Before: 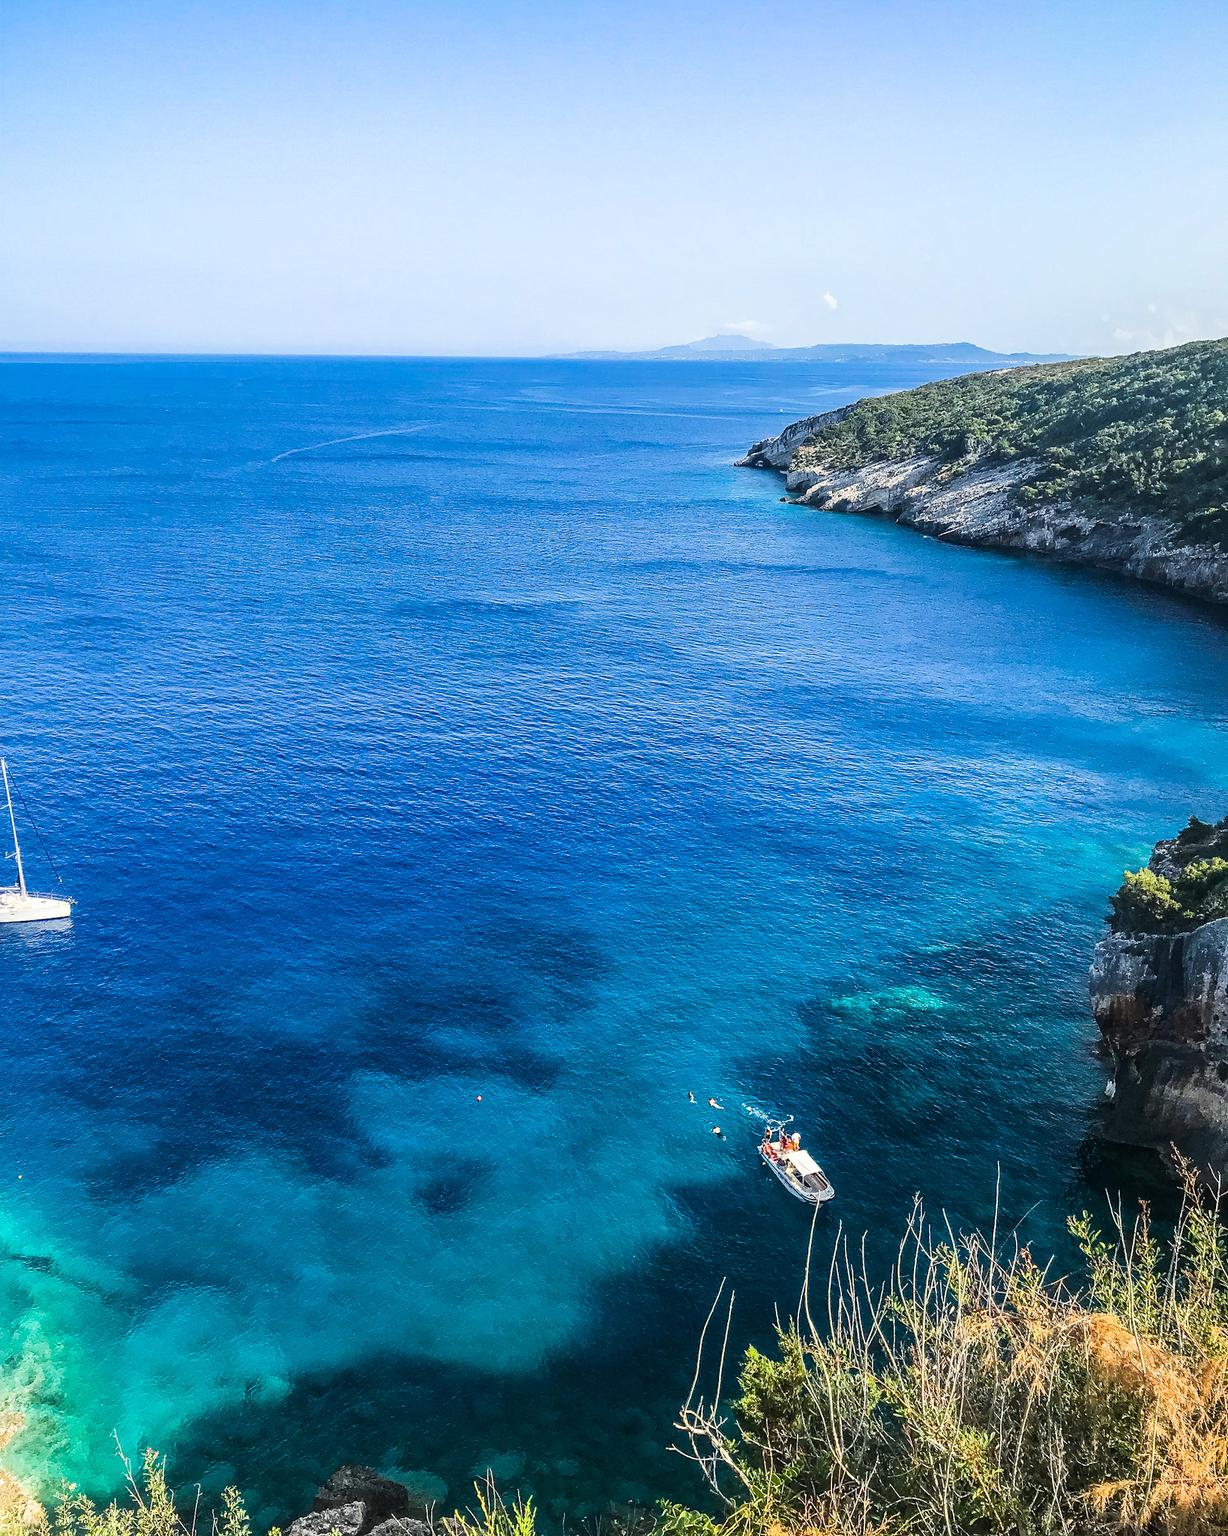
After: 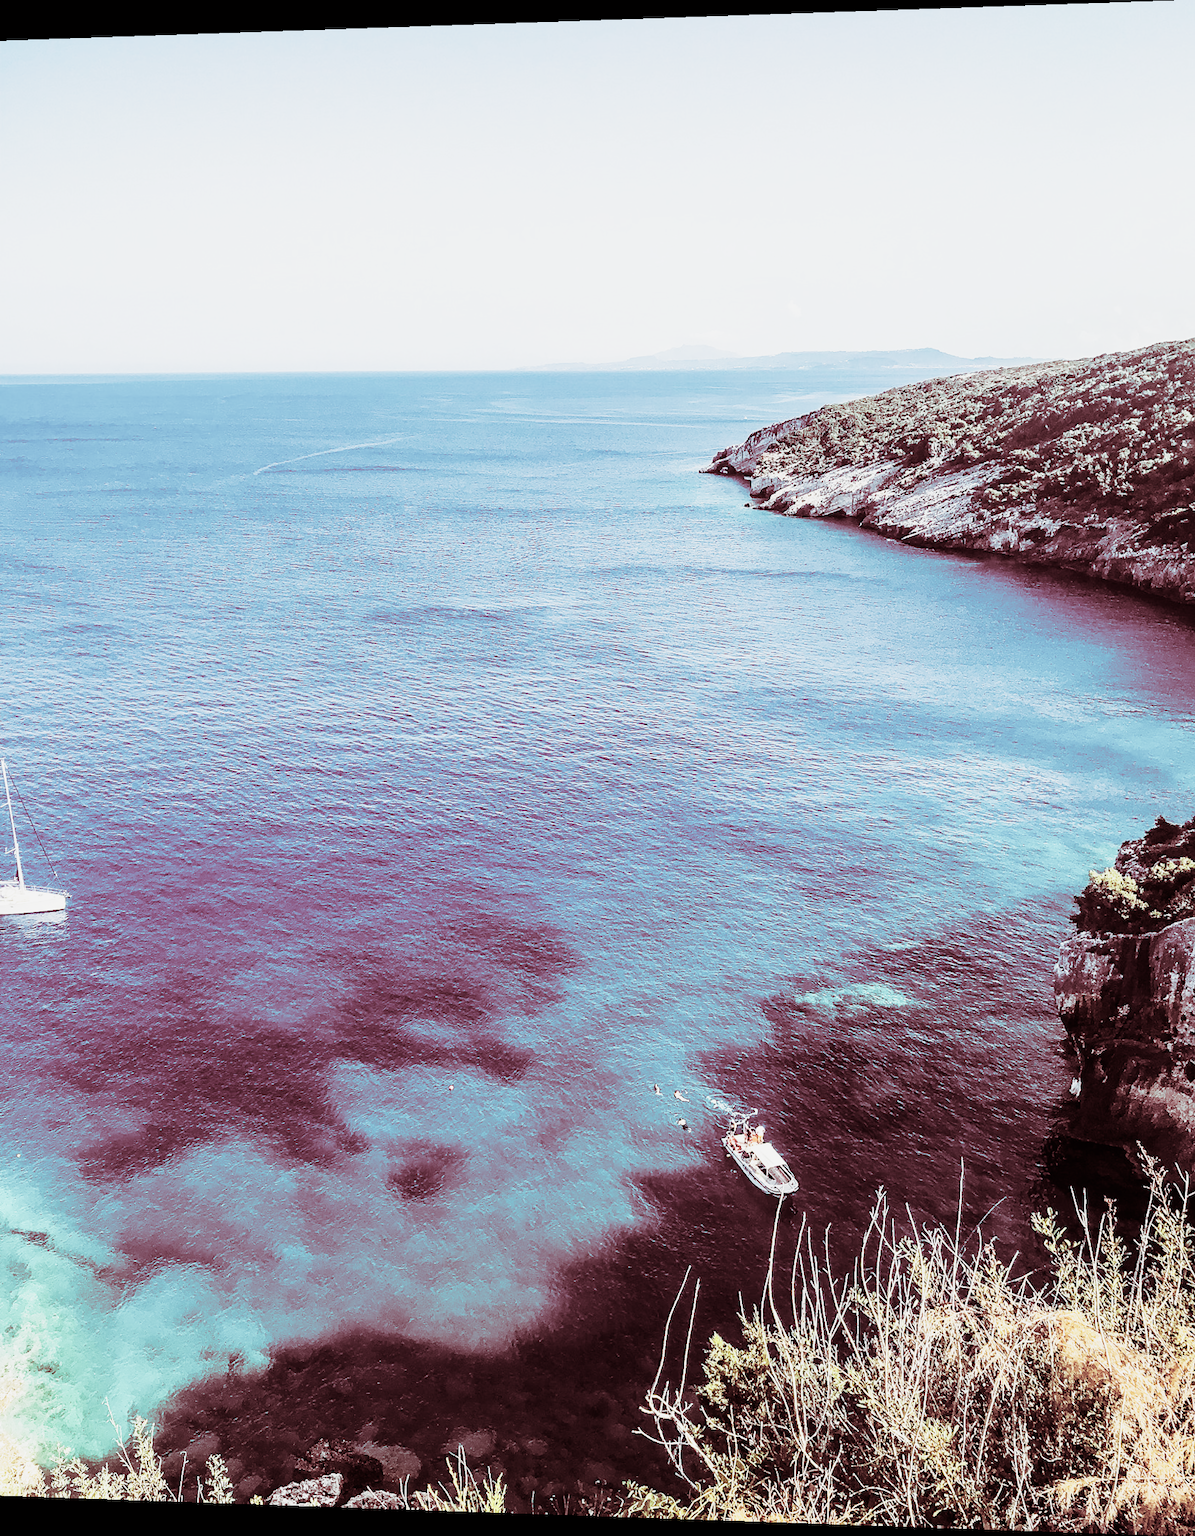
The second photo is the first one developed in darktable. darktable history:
sigmoid: contrast 1.7, skew -0.2, preserve hue 0%, red attenuation 0.1, red rotation 0.035, green attenuation 0.1, green rotation -0.017, blue attenuation 0.15, blue rotation -0.052, base primaries Rec2020
rotate and perspective: lens shift (horizontal) -0.055, automatic cropping off
split-toning: highlights › saturation 0, balance -61.83
contrast brightness saturation: contrast 0.1, saturation -0.36
exposure: black level correction 0, exposure 0.95 EV, compensate exposure bias true, compensate highlight preservation false
